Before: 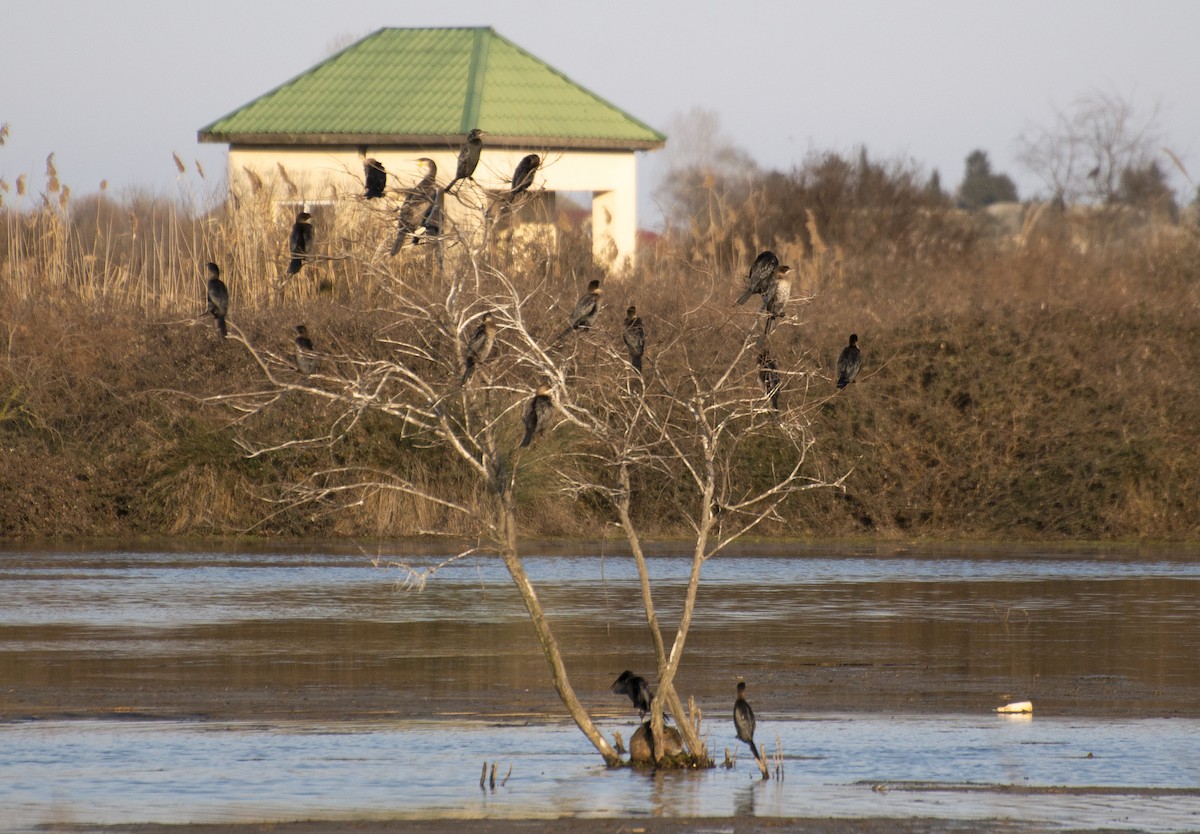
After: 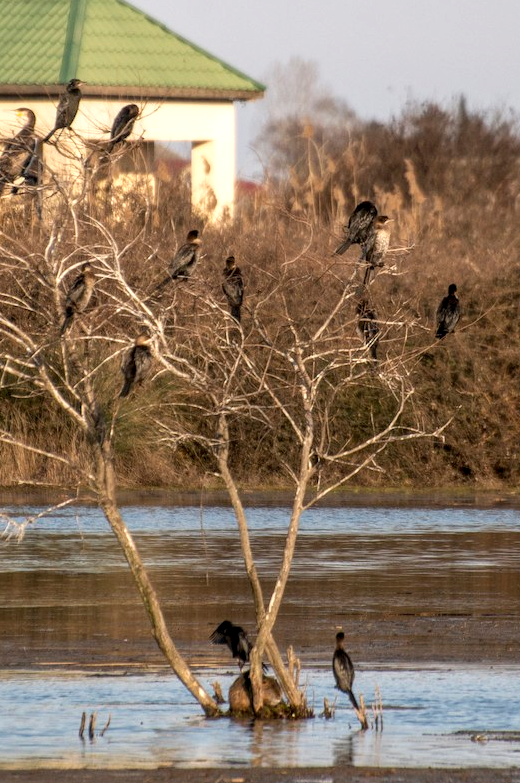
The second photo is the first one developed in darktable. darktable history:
crop: left 33.452%, top 6.025%, right 23.155%
local contrast: highlights 61%, detail 143%, midtone range 0.428
